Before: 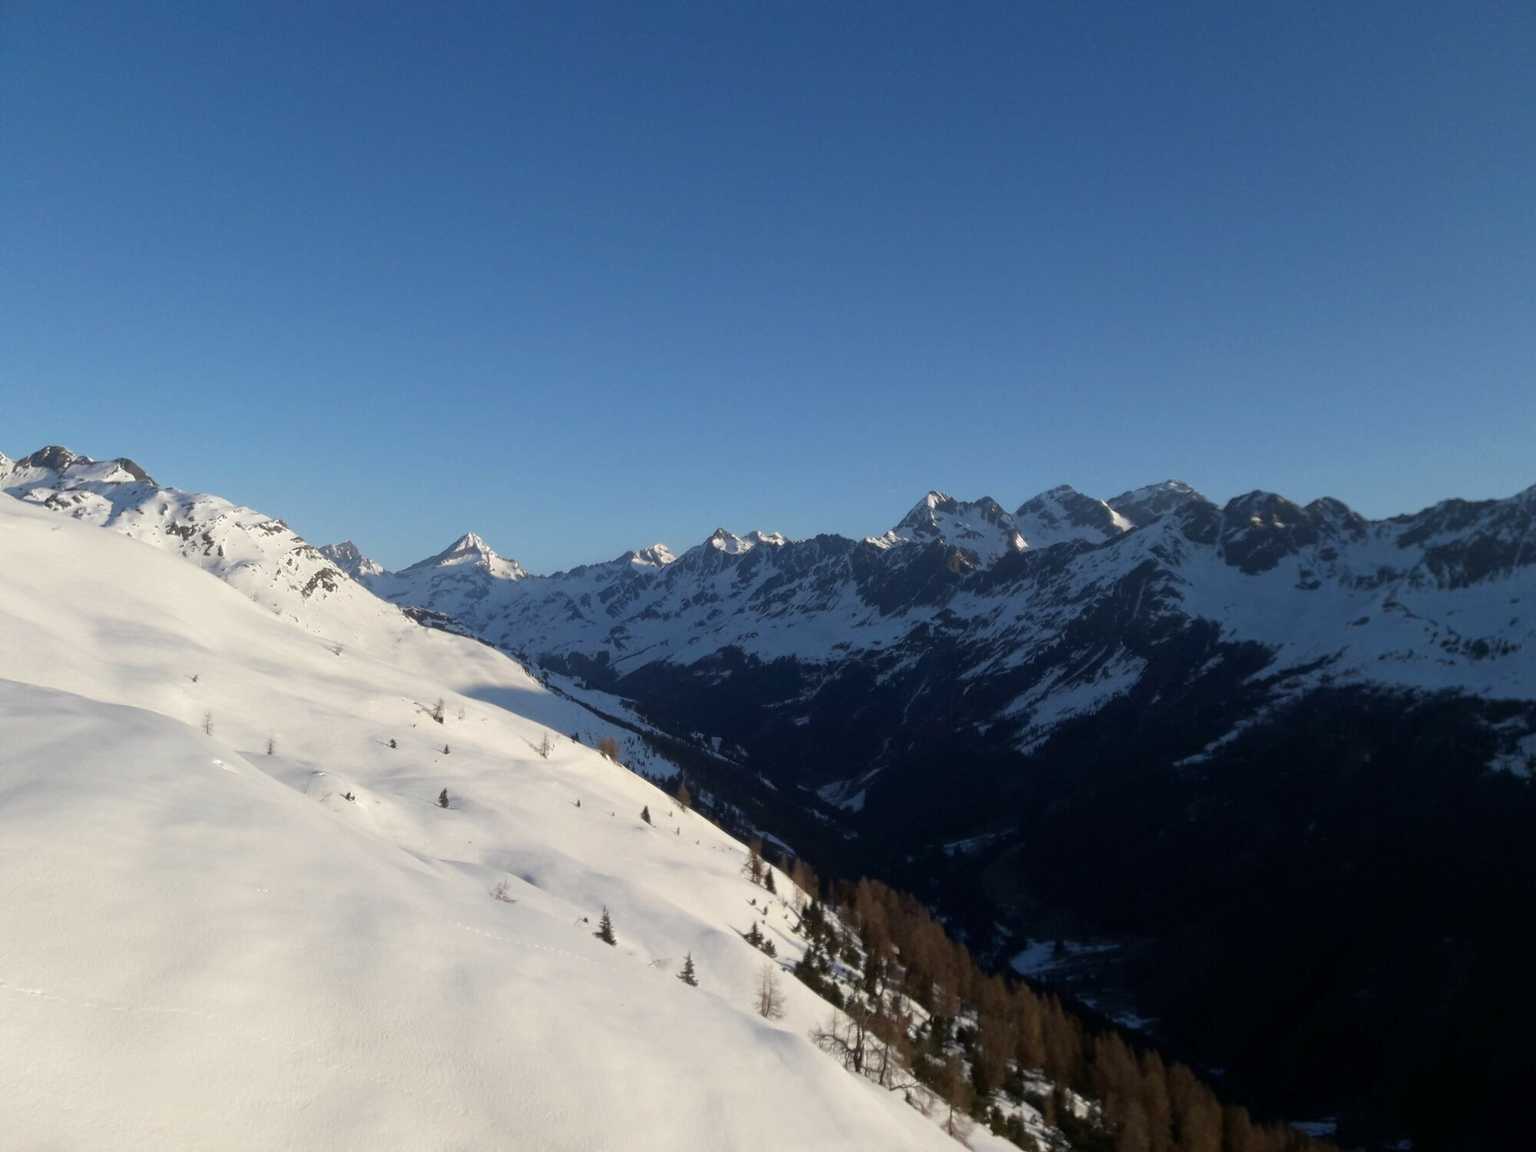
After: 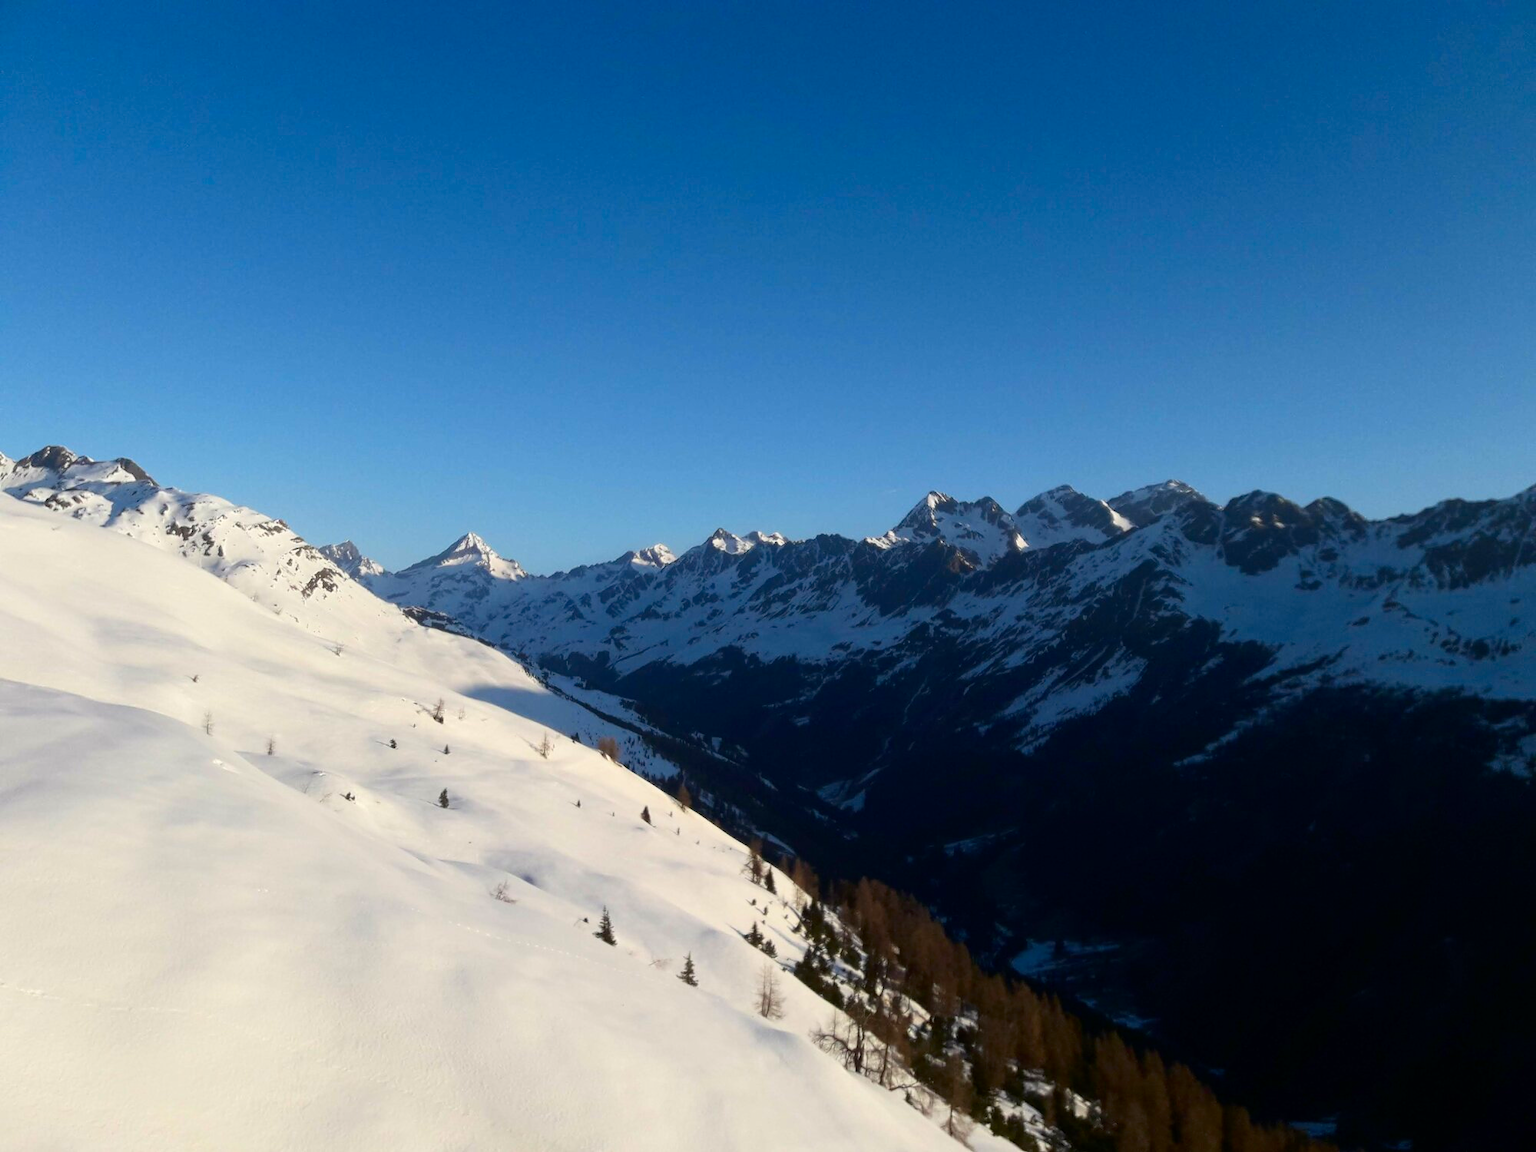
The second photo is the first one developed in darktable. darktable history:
contrast brightness saturation: contrast 0.166, saturation 0.335
